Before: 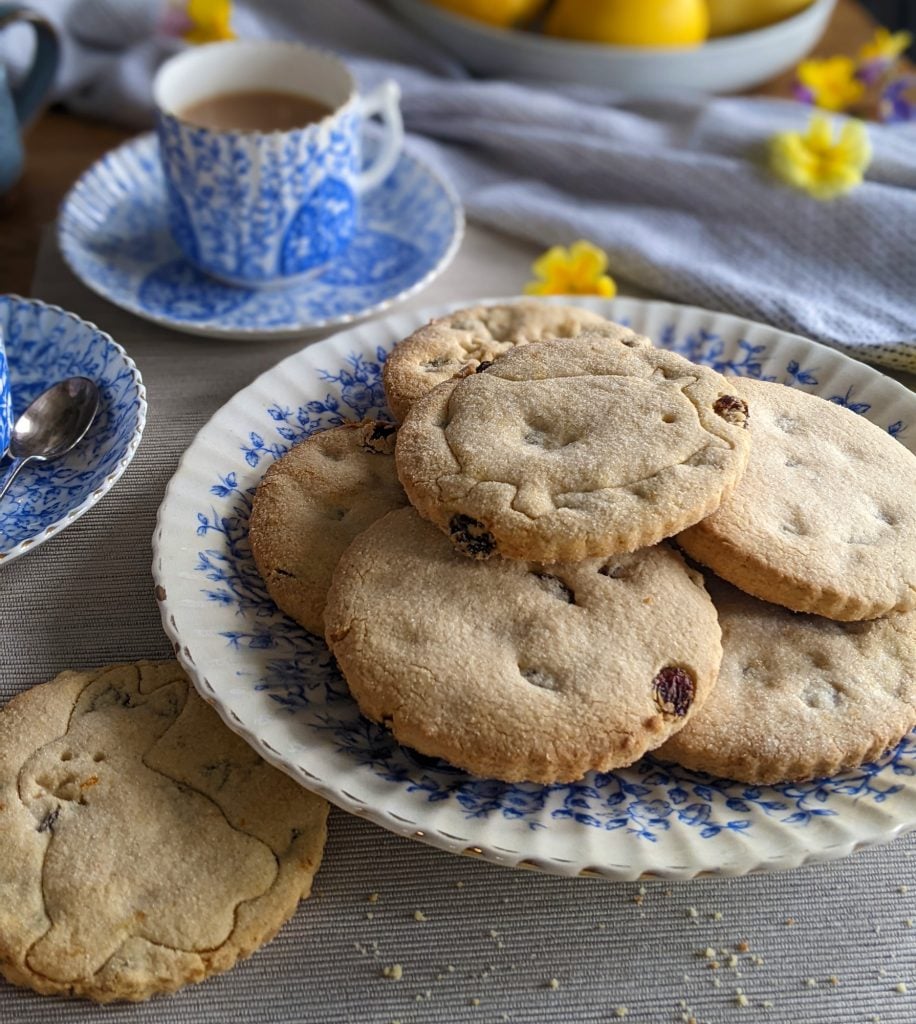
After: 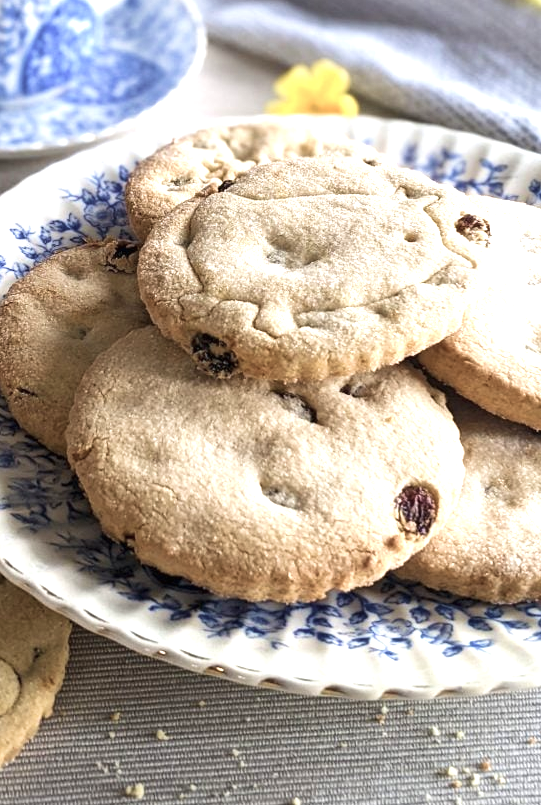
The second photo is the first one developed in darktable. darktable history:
exposure: black level correction 0, exposure 1.2 EV, compensate exposure bias true, compensate highlight preservation false
crop and rotate: left 28.256%, top 17.734%, right 12.656%, bottom 3.573%
velvia: on, module defaults
contrast brightness saturation: contrast 0.1, saturation -0.36
